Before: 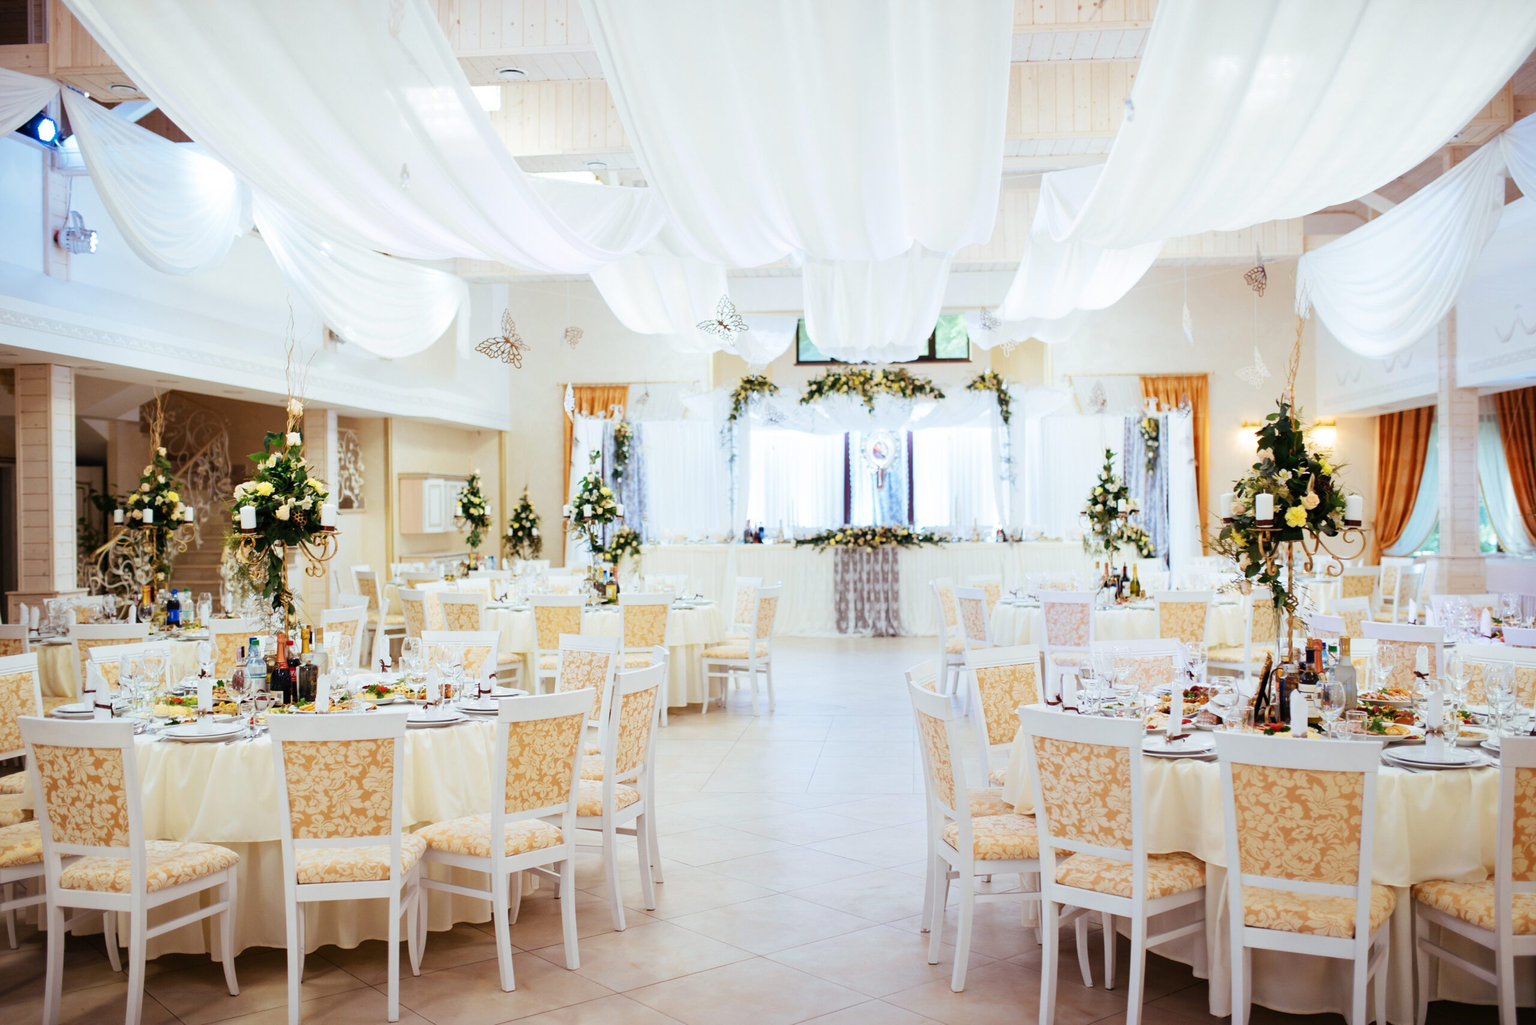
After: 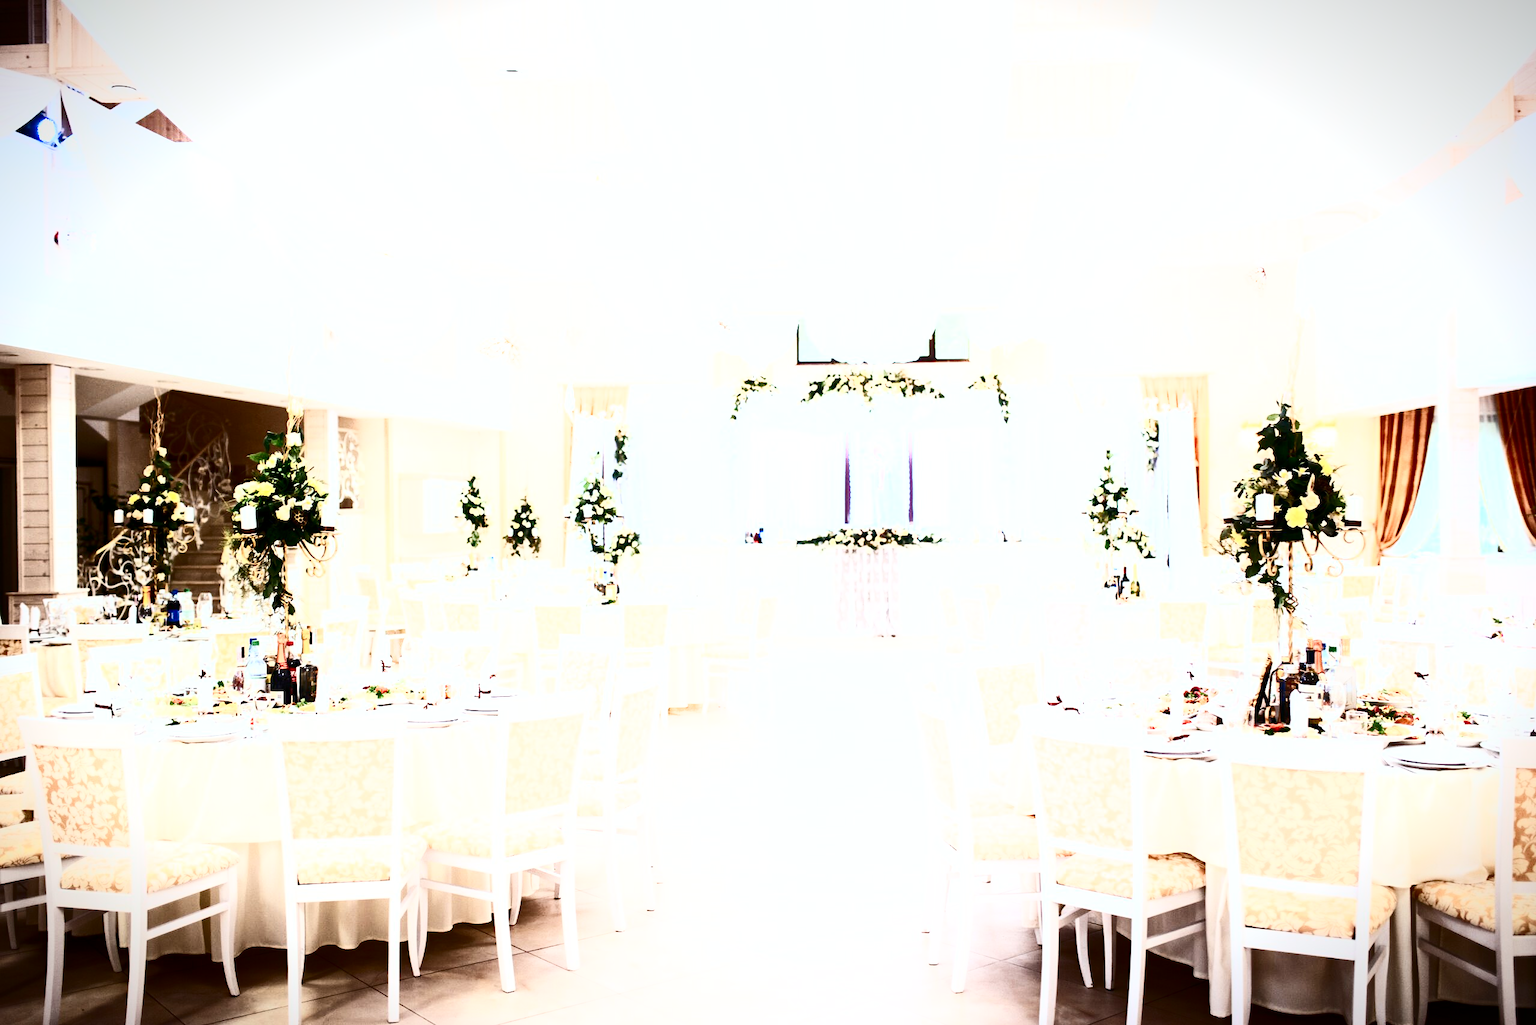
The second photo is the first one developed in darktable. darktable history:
shadows and highlights: highlights 69.92, soften with gaussian
contrast brightness saturation: contrast 0.93, brightness 0.201
vignetting: fall-off start 100.63%, brightness -0.568, saturation 0.003, width/height ratio 1.305, unbound false
local contrast: mode bilateral grid, contrast 20, coarseness 50, detail 120%, midtone range 0.2
